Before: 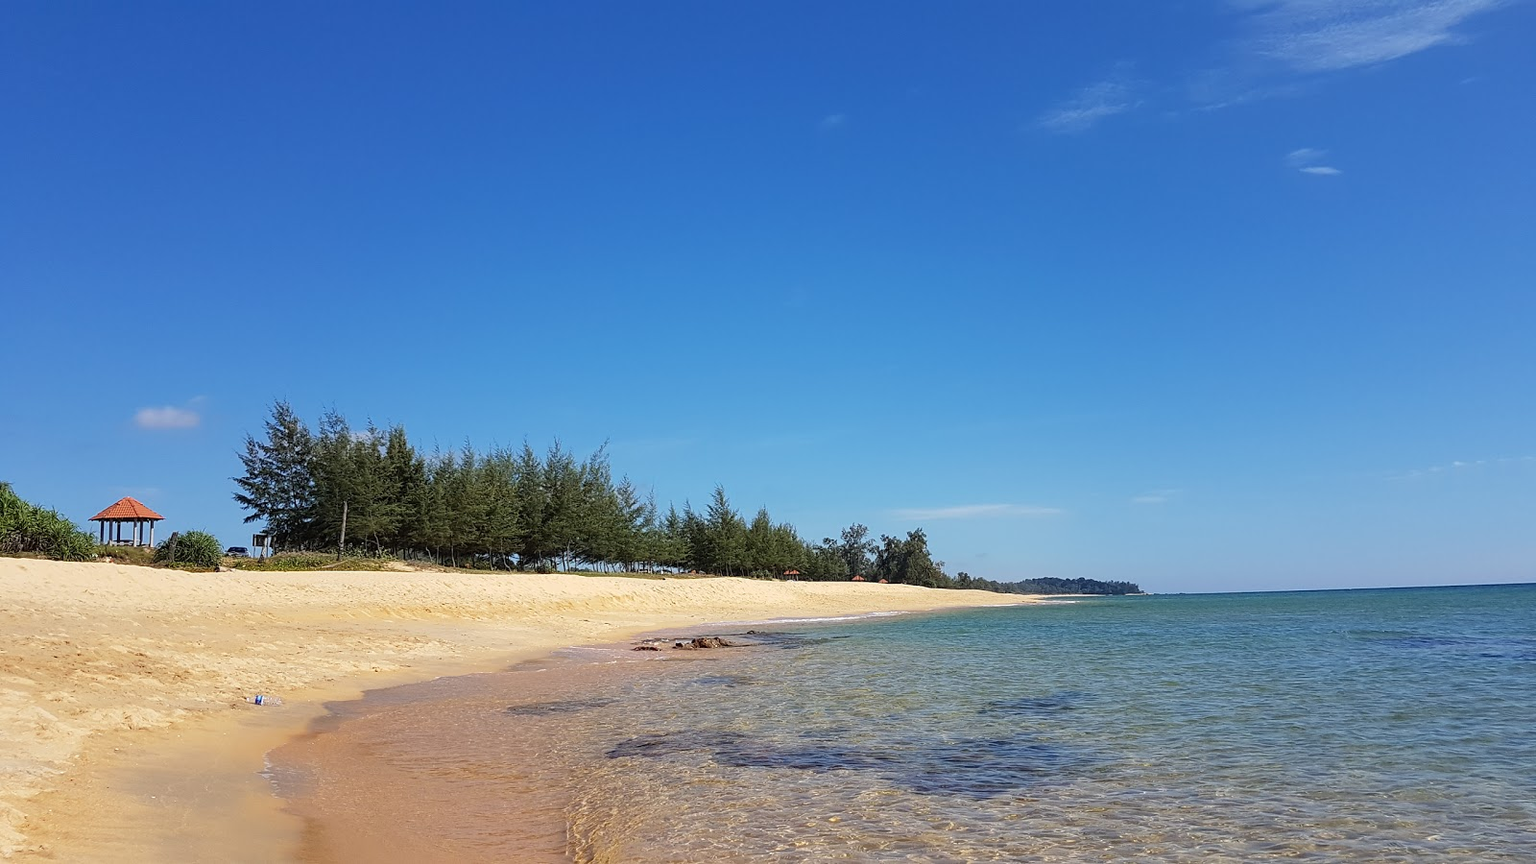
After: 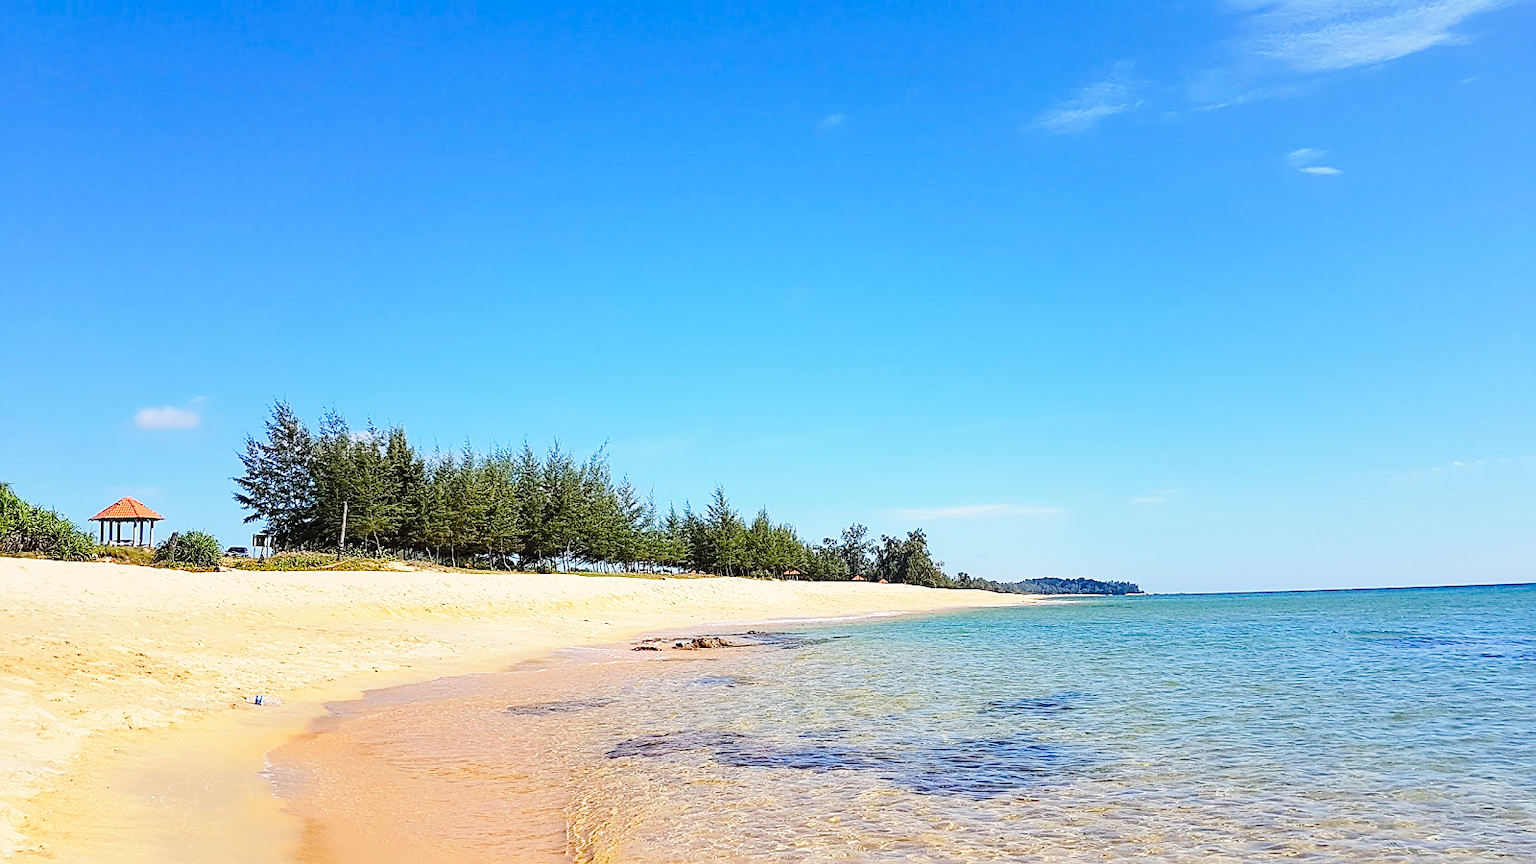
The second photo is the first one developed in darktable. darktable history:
color balance rgb: global offset › hue 169.57°, perceptual saturation grading › global saturation 5.122%, perceptual brilliance grading › mid-tones 9.769%, perceptual brilliance grading › shadows 14.726%, global vibrance 20%
base curve: curves: ch0 [(0, 0) (0.028, 0.03) (0.121, 0.232) (0.46, 0.748) (0.859, 0.968) (1, 1)], preserve colors none
sharpen: amount 0.473
